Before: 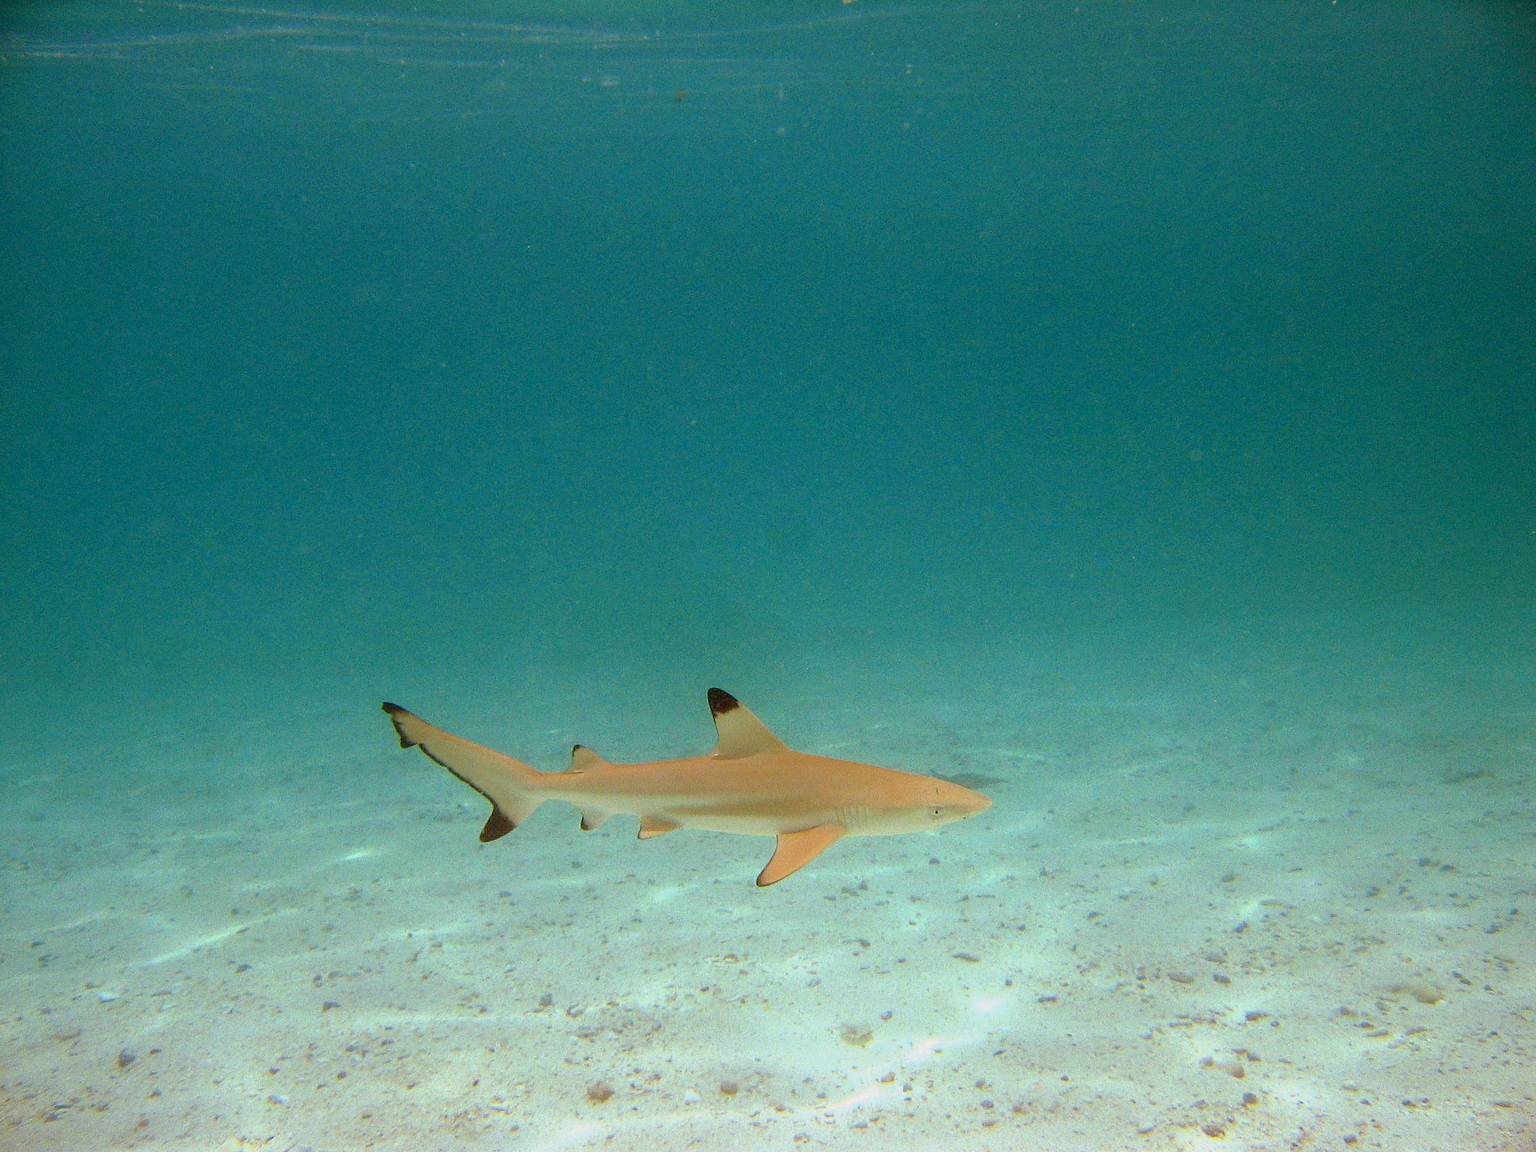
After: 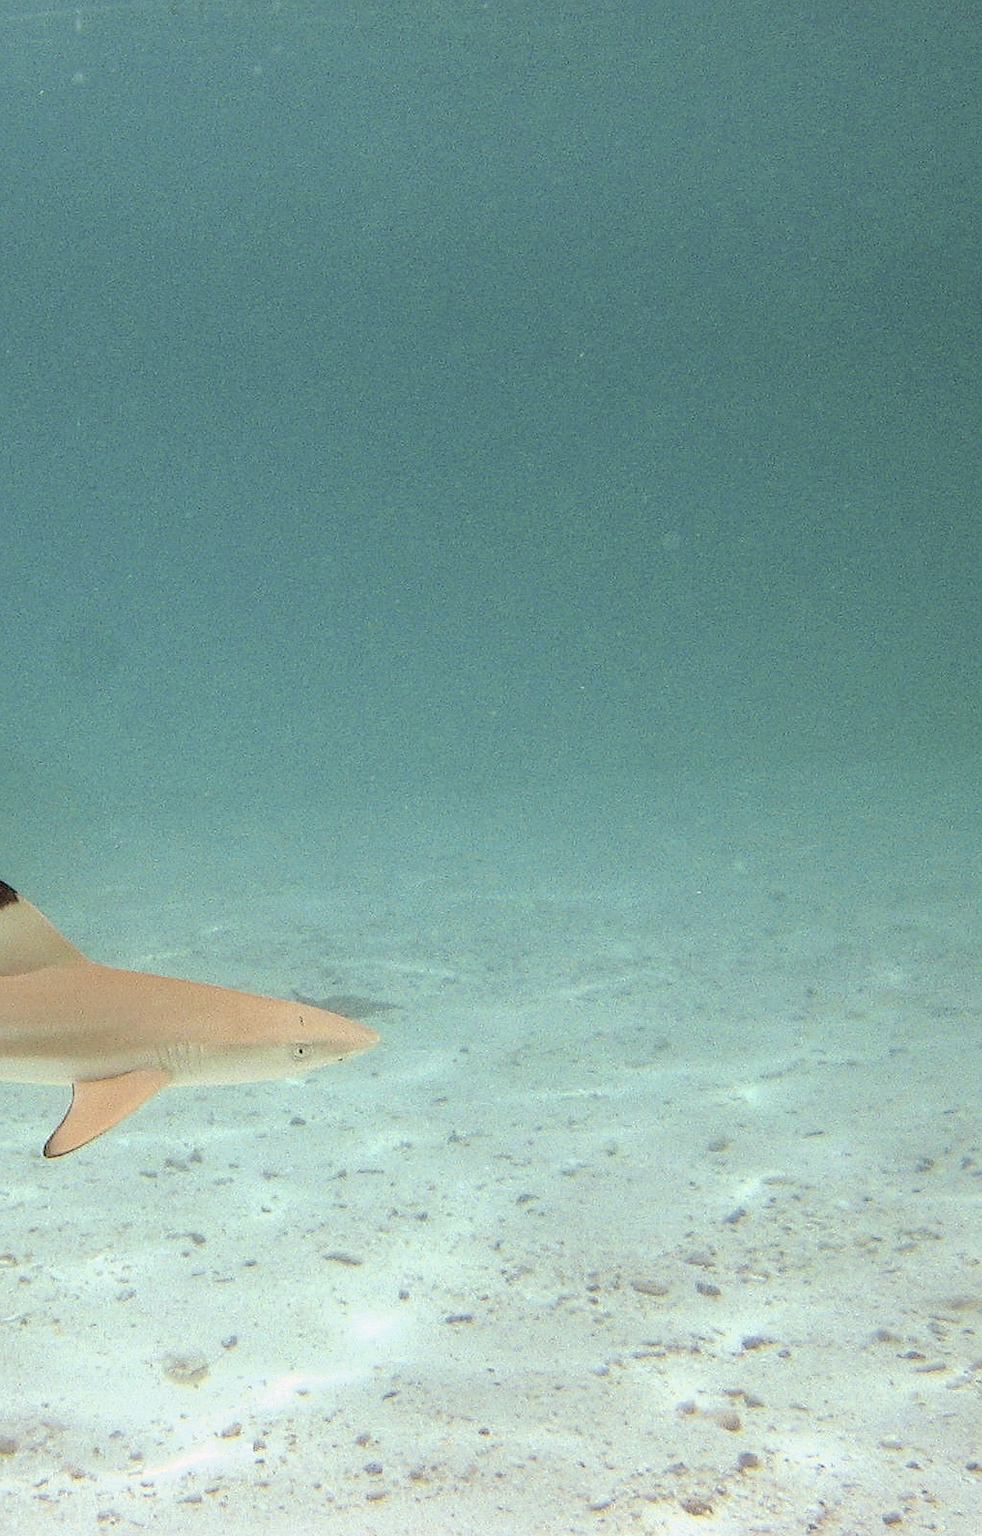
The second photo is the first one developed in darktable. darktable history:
sharpen: radius 1.879, amount 0.393, threshold 1.355
velvia: on, module defaults
crop: left 47.276%, top 6.641%, right 7.94%
contrast brightness saturation: brightness 0.186, saturation -0.507
local contrast: detail 130%
